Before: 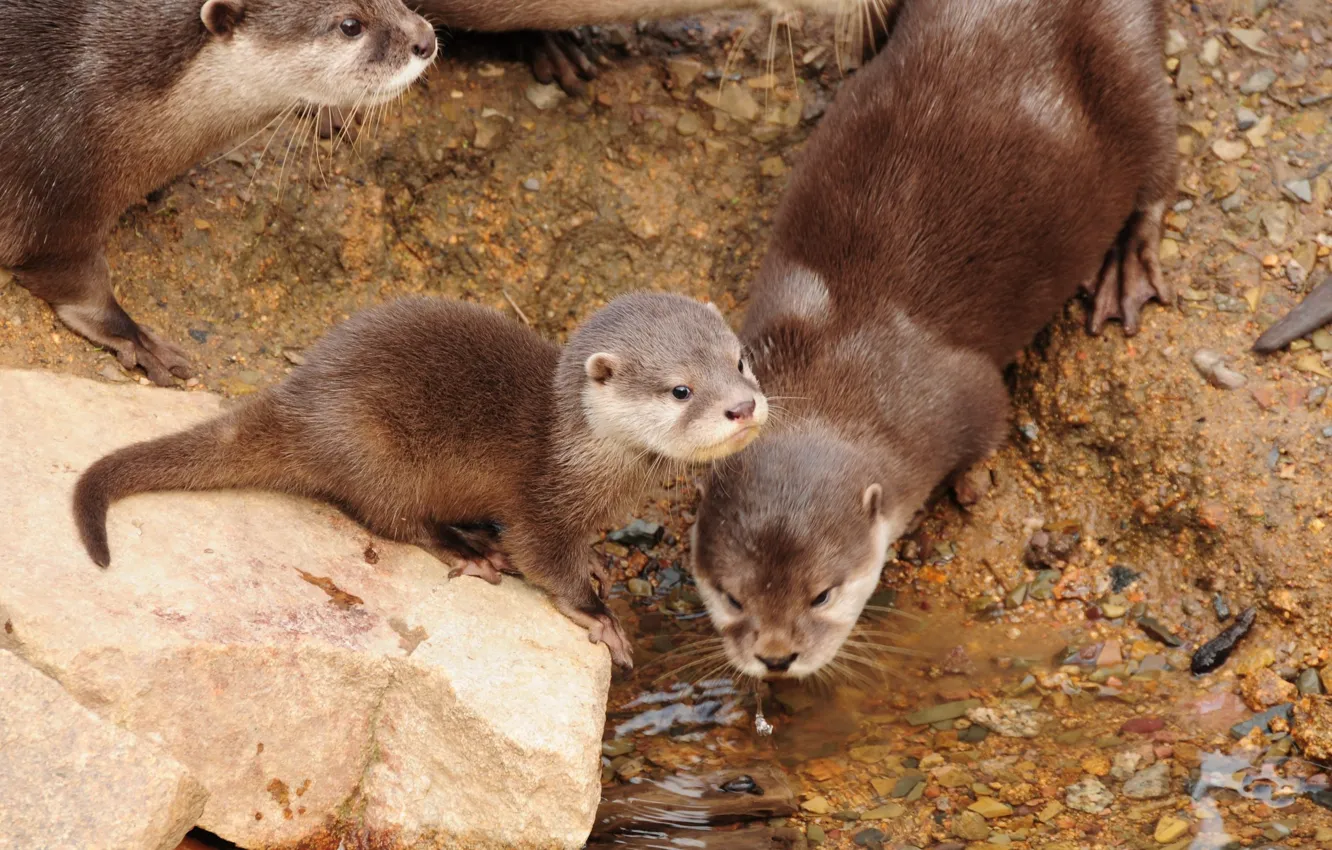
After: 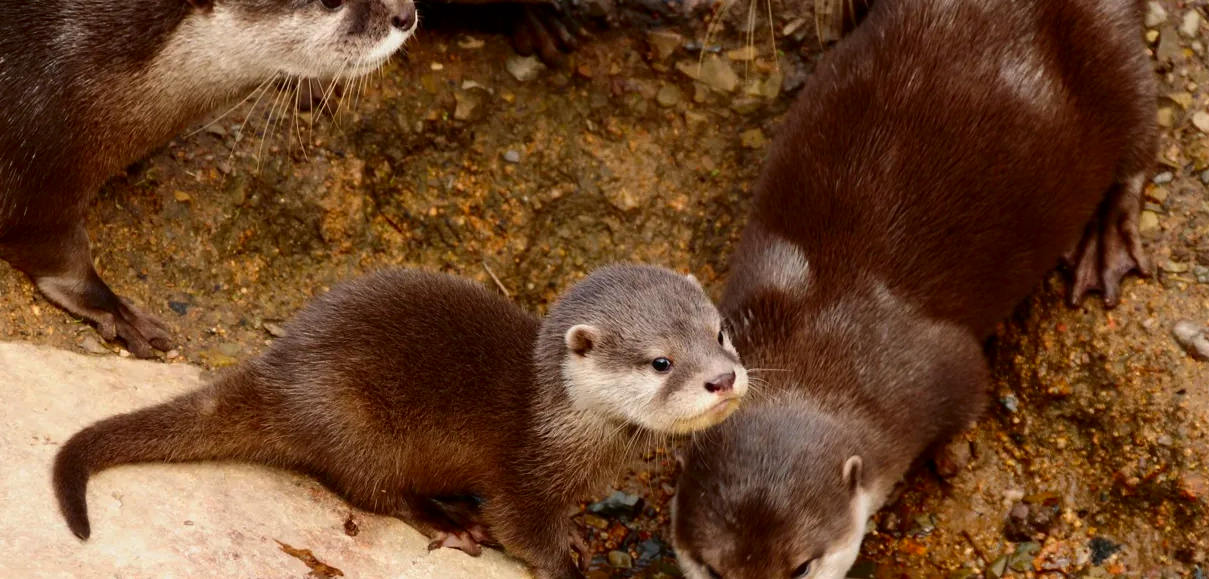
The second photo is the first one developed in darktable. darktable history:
contrast brightness saturation: contrast 0.131, brightness -0.233, saturation 0.144
crop: left 1.528%, top 3.392%, right 7.671%, bottom 28.414%
